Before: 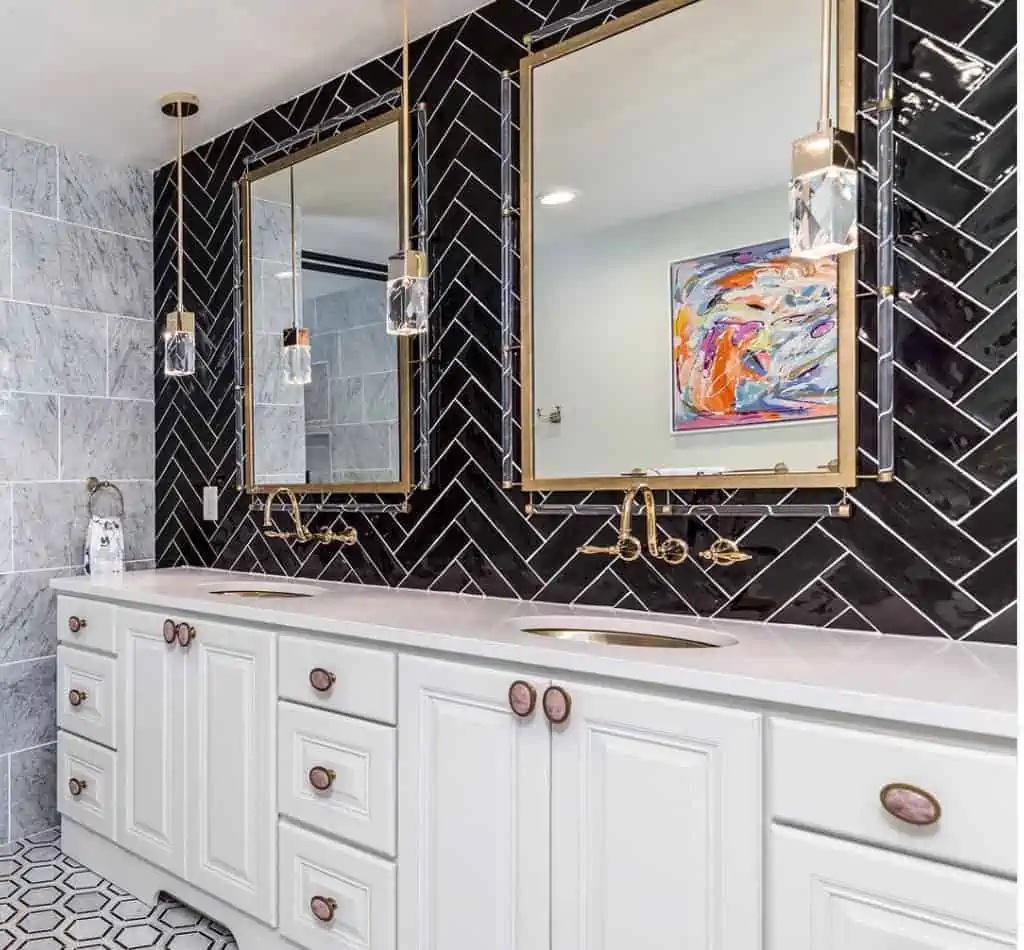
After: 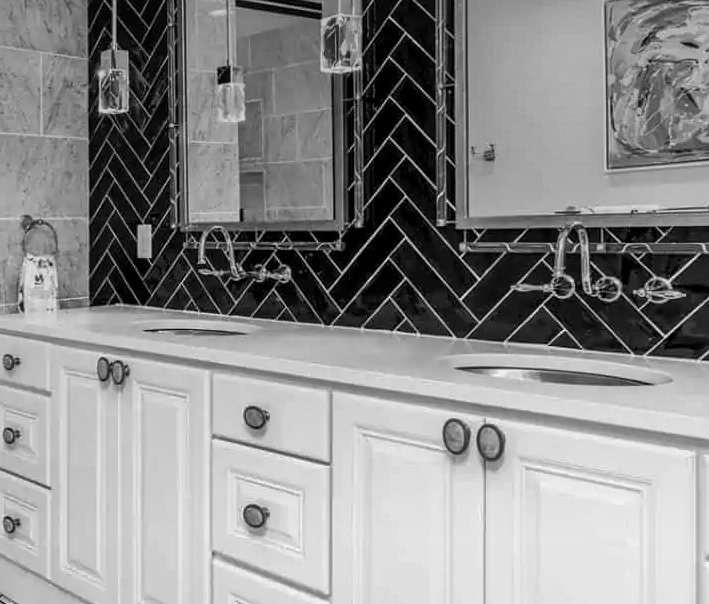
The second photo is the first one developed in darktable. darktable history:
white balance: red 0.948, green 1.02, blue 1.176
monochrome: size 1
crop: left 6.488%, top 27.668%, right 24.183%, bottom 8.656%
color correction: highlights a* 4.02, highlights b* 4.98, shadows a* -7.55, shadows b* 4.98
local contrast: mode bilateral grid, contrast 20, coarseness 50, detail 130%, midtone range 0.2
graduated density: hue 238.83°, saturation 50%
